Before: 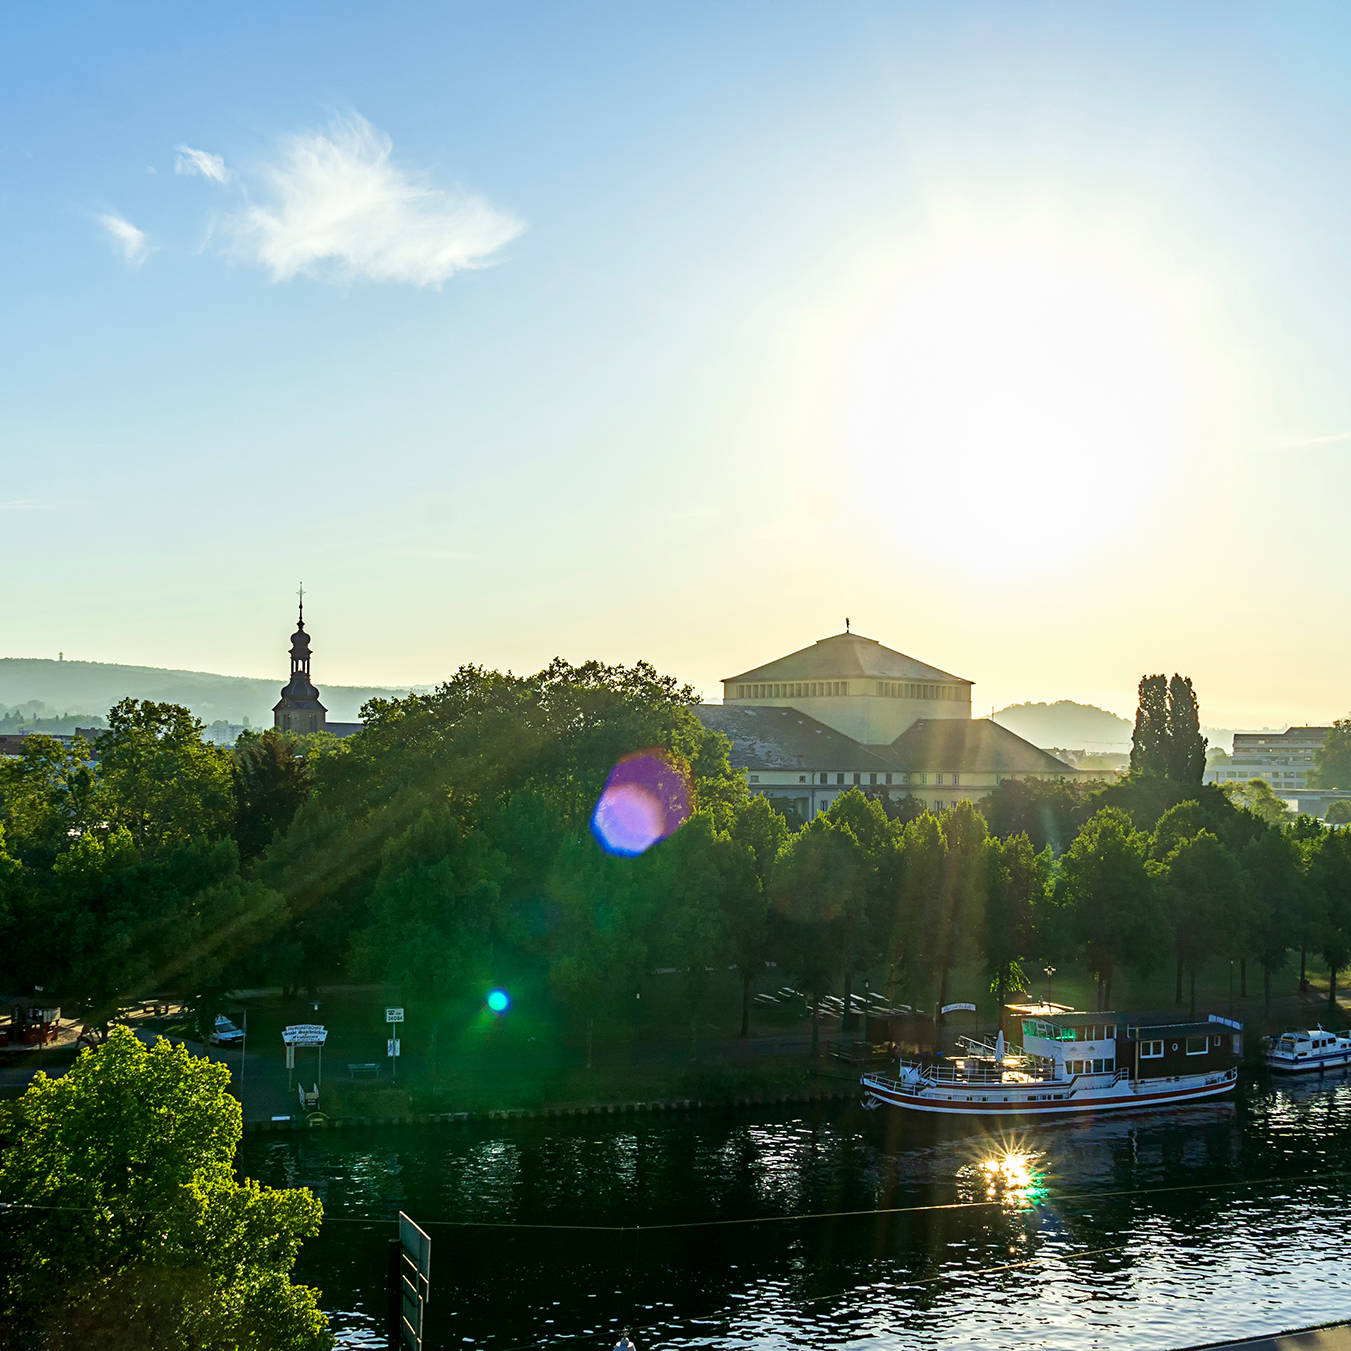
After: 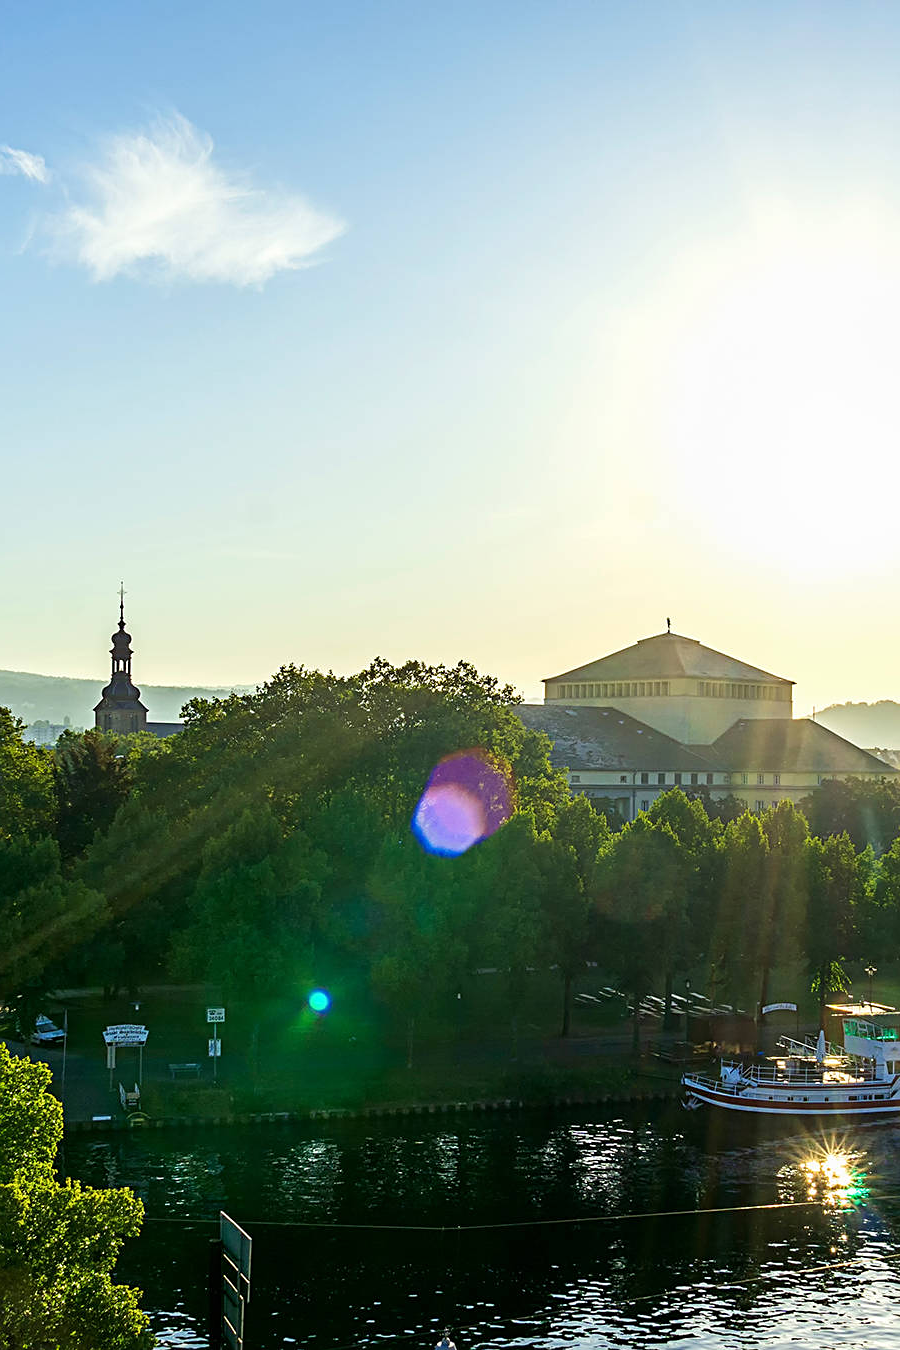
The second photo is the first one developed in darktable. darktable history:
sharpen: amount 0.216
crop and rotate: left 13.332%, right 20.011%
